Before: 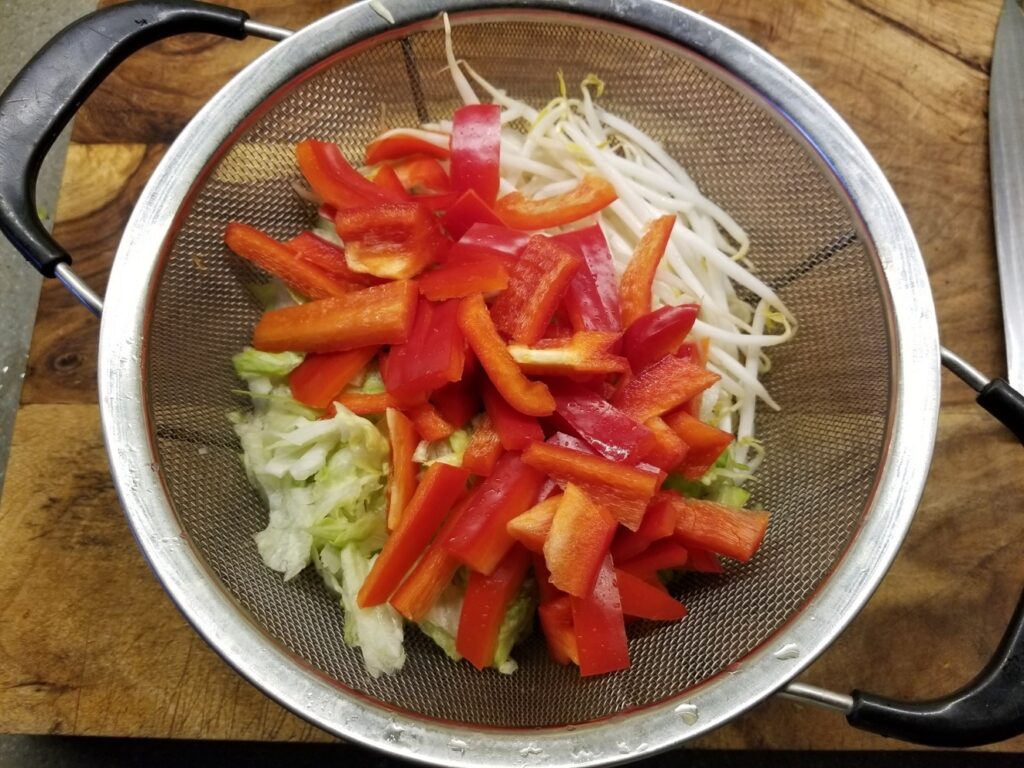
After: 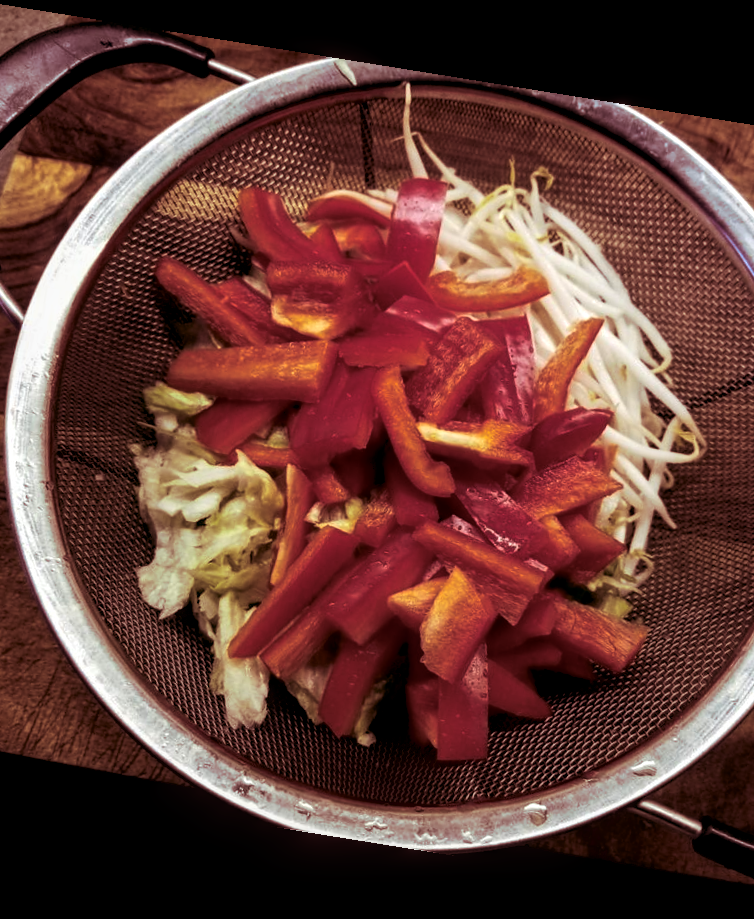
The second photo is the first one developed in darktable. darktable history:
rotate and perspective: rotation 9.12°, automatic cropping off
split-toning: highlights › hue 187.2°, highlights › saturation 0.83, balance -68.05, compress 56.43%
base curve: curves: ch0 [(0, 0) (0.472, 0.508) (1, 1)]
crop and rotate: left 13.409%, right 19.924%
contrast brightness saturation: contrast 0.1, brightness -0.26, saturation 0.14
exposure: black level correction 0.009, exposure 0.119 EV, compensate highlight preservation false
local contrast: on, module defaults
